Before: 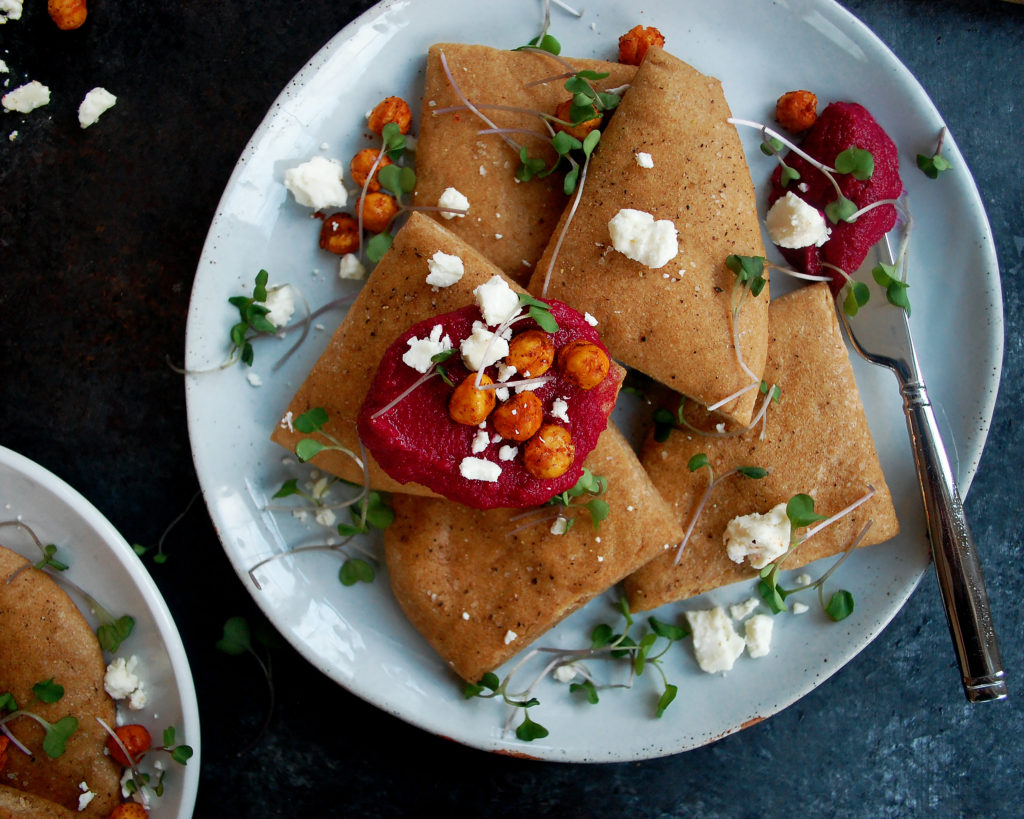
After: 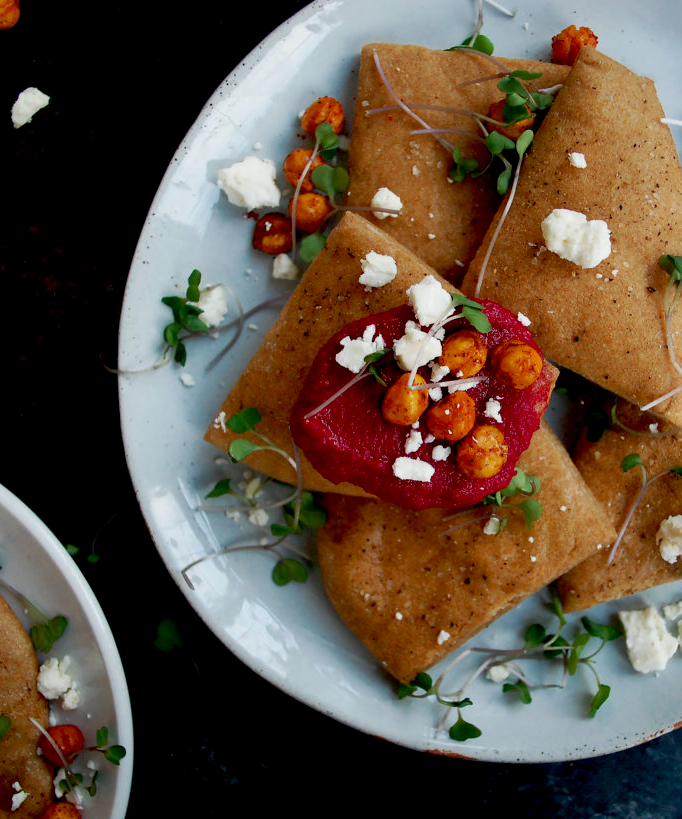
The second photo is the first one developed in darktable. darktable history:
exposure: black level correction 0.009, exposure -0.159 EV, compensate highlight preservation false
crop and rotate: left 6.617%, right 26.717%
